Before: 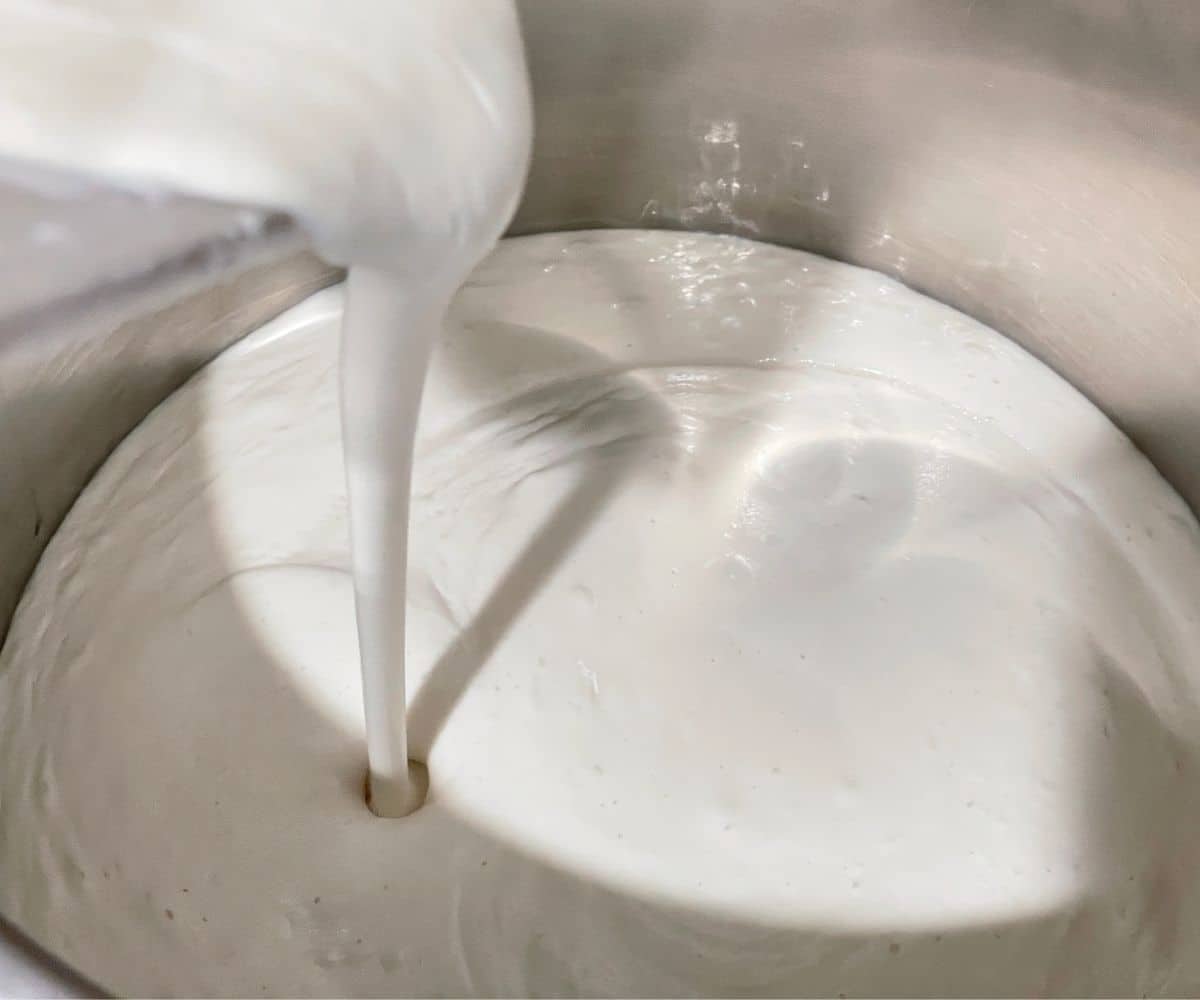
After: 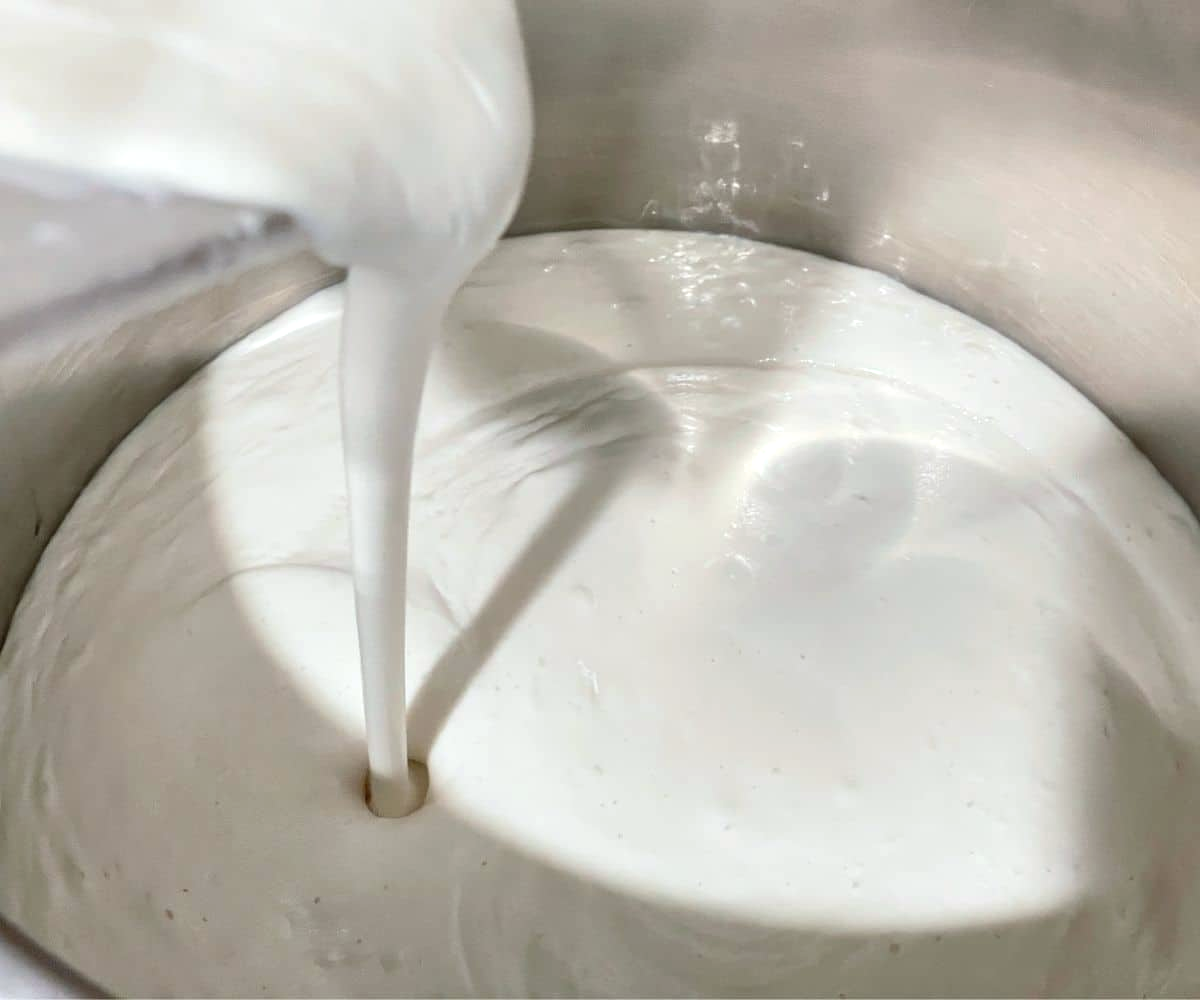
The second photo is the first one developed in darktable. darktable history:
white balance: red 0.978, blue 0.999
exposure: exposure 0.2 EV, compensate highlight preservation false
